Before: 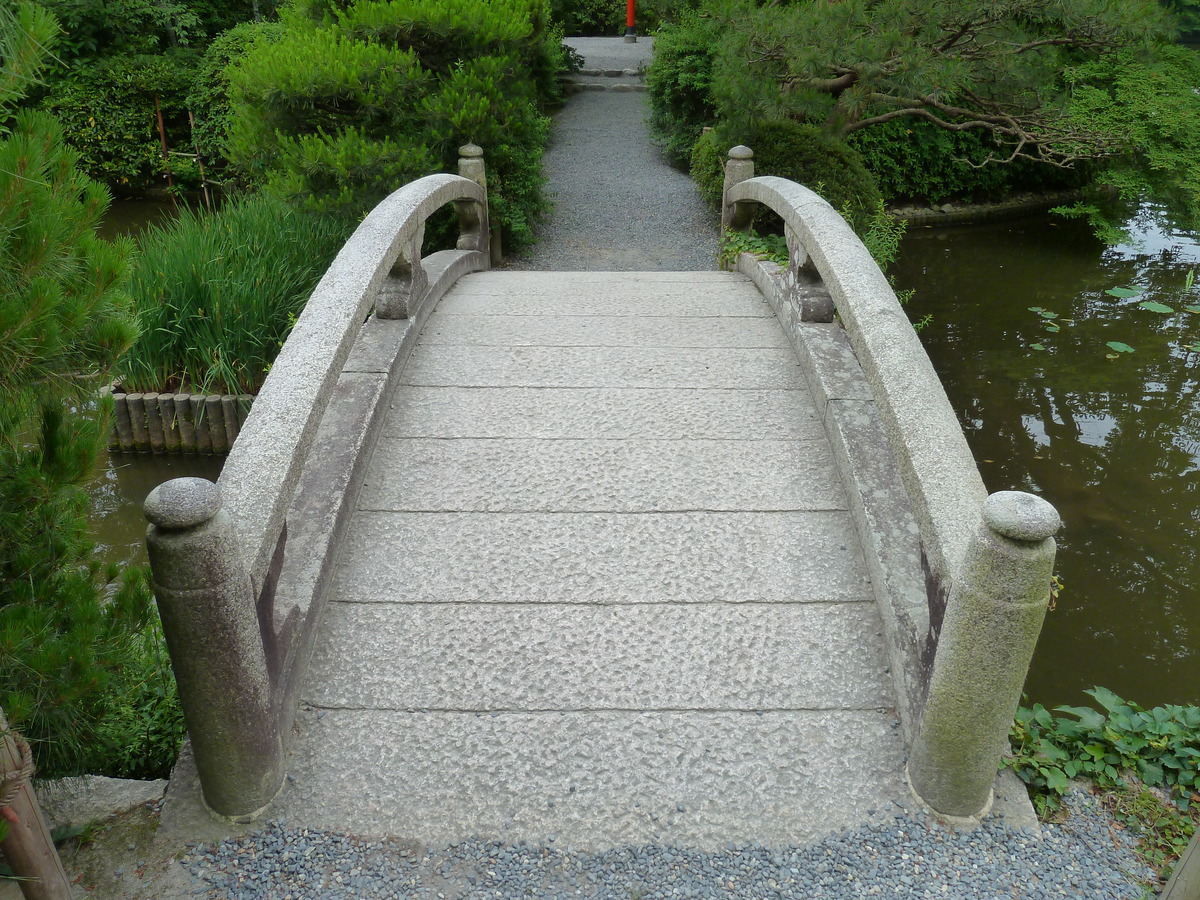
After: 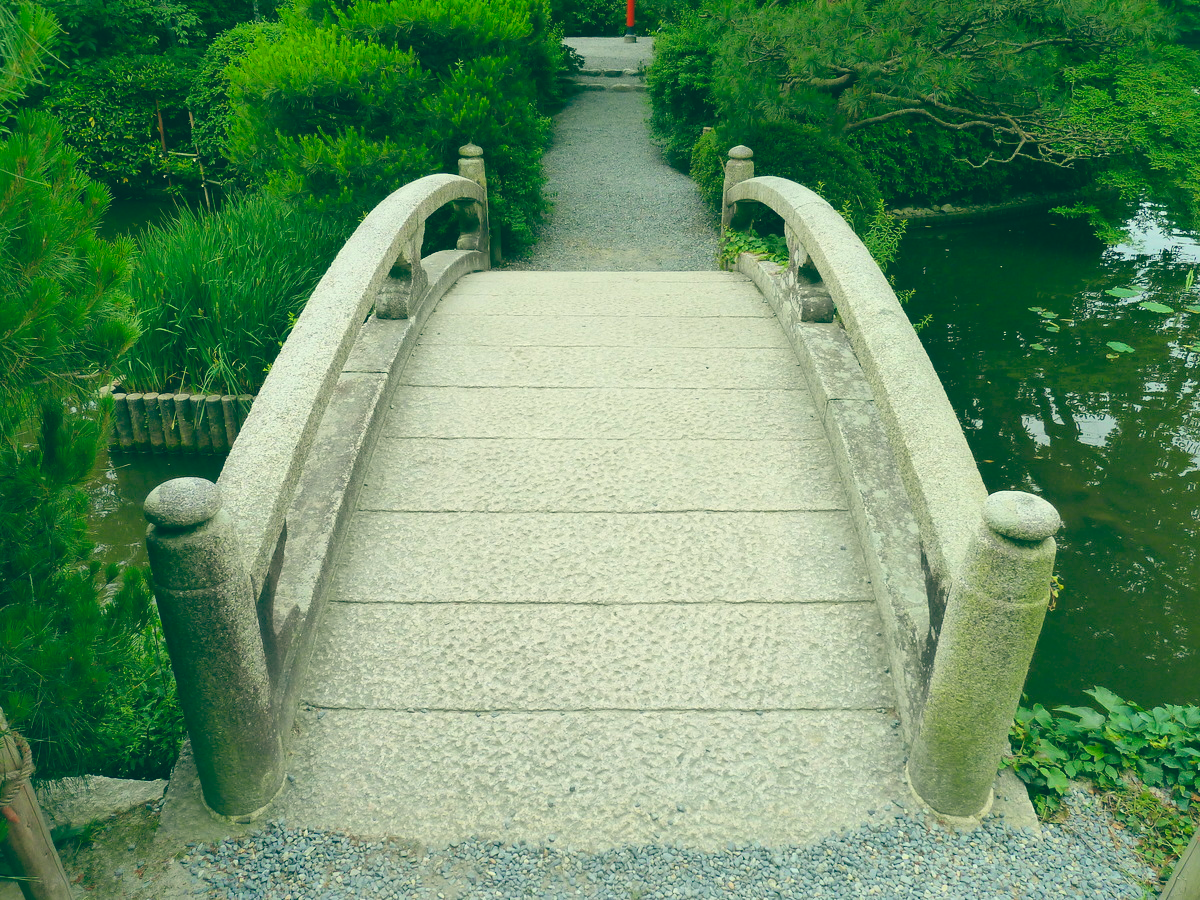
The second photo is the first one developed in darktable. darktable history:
color balance: lift [1.005, 0.99, 1.007, 1.01], gamma [1, 1.034, 1.032, 0.966], gain [0.873, 1.055, 1.067, 0.933]
contrast brightness saturation: contrast 0.24, brightness 0.26, saturation 0.39
